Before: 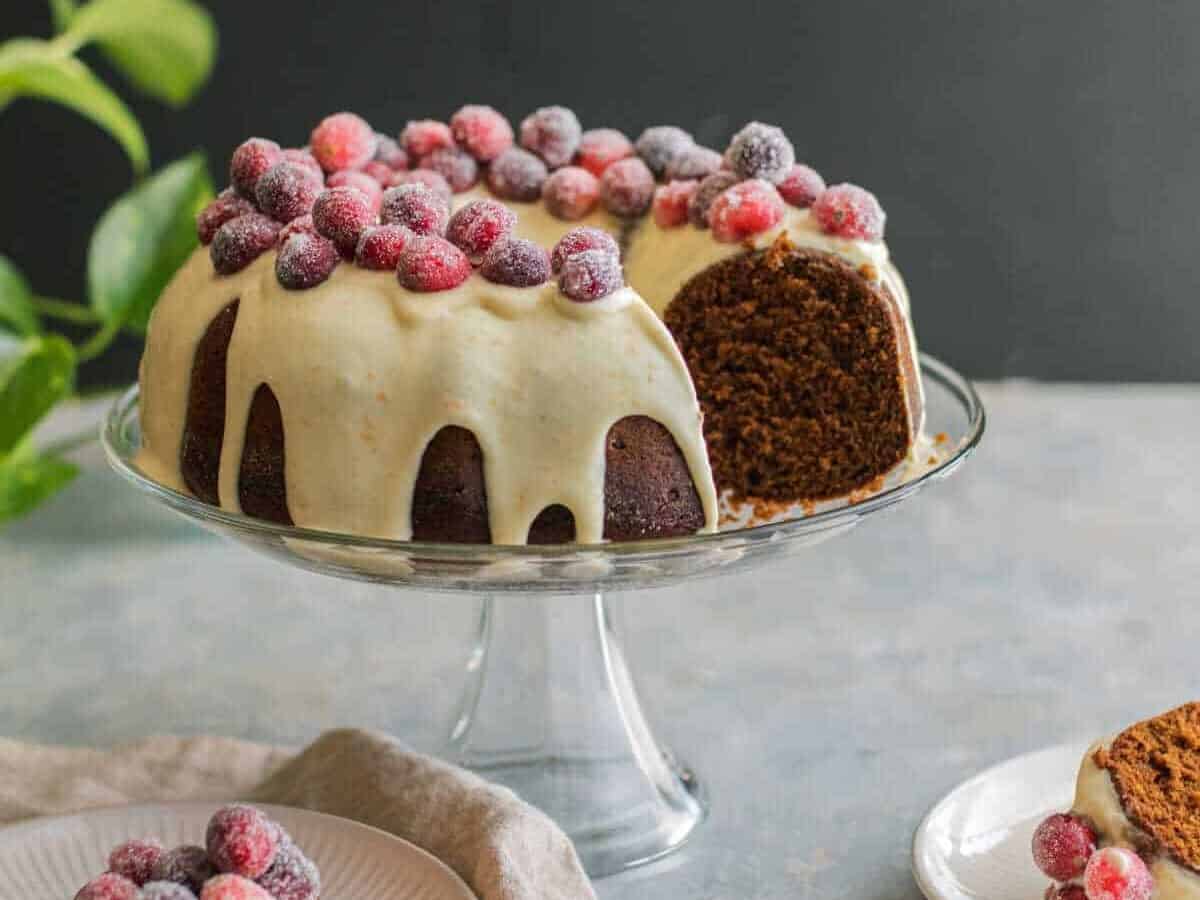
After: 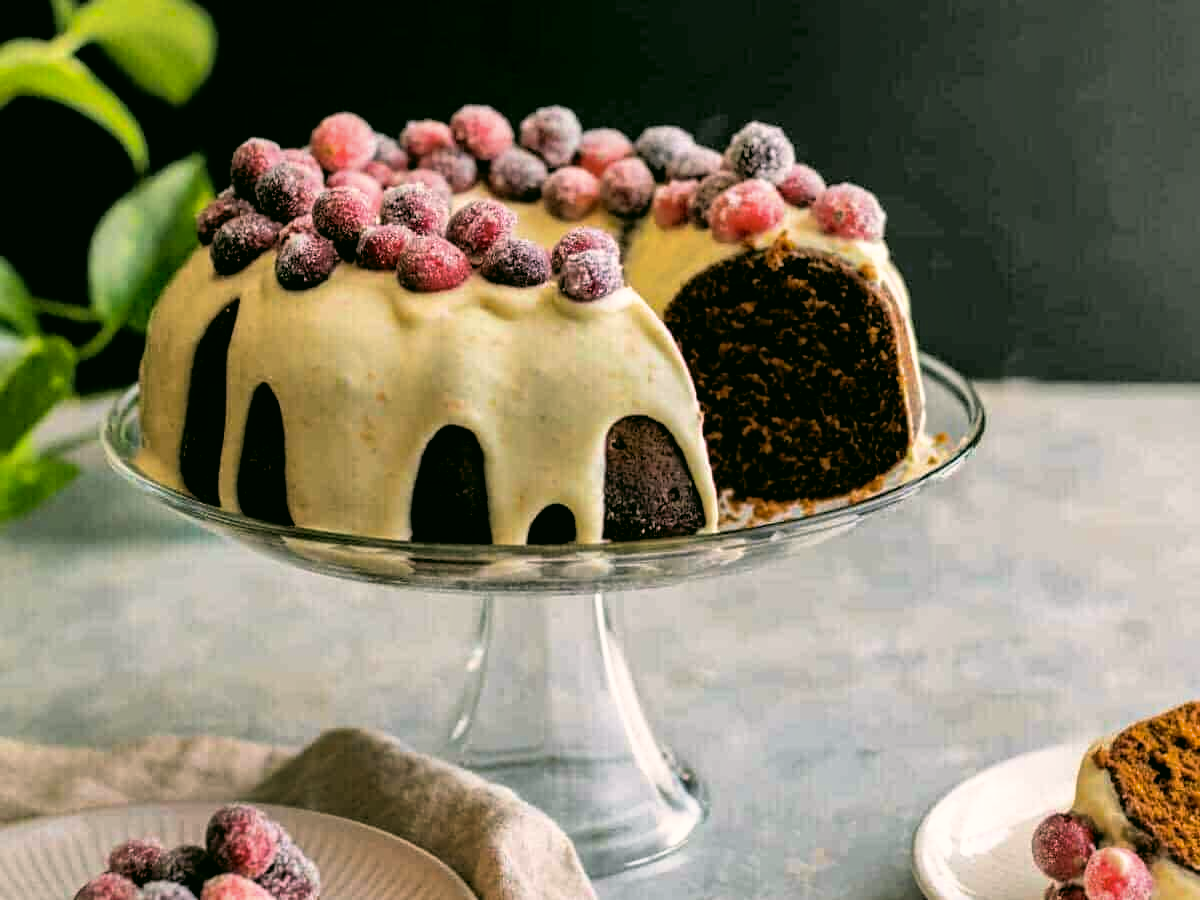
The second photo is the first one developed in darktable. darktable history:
filmic rgb: black relative exposure -4 EV, white relative exposure 3 EV, hardness 3.02, contrast 1.4
color balance rgb: perceptual brilliance grading › highlights 14.29%, perceptual brilliance grading › mid-tones -5.92%, perceptual brilliance grading › shadows -26.83%, global vibrance 31.18%
shadows and highlights: on, module defaults
color correction: highlights a* 4.02, highlights b* 4.98, shadows a* -7.55, shadows b* 4.98
